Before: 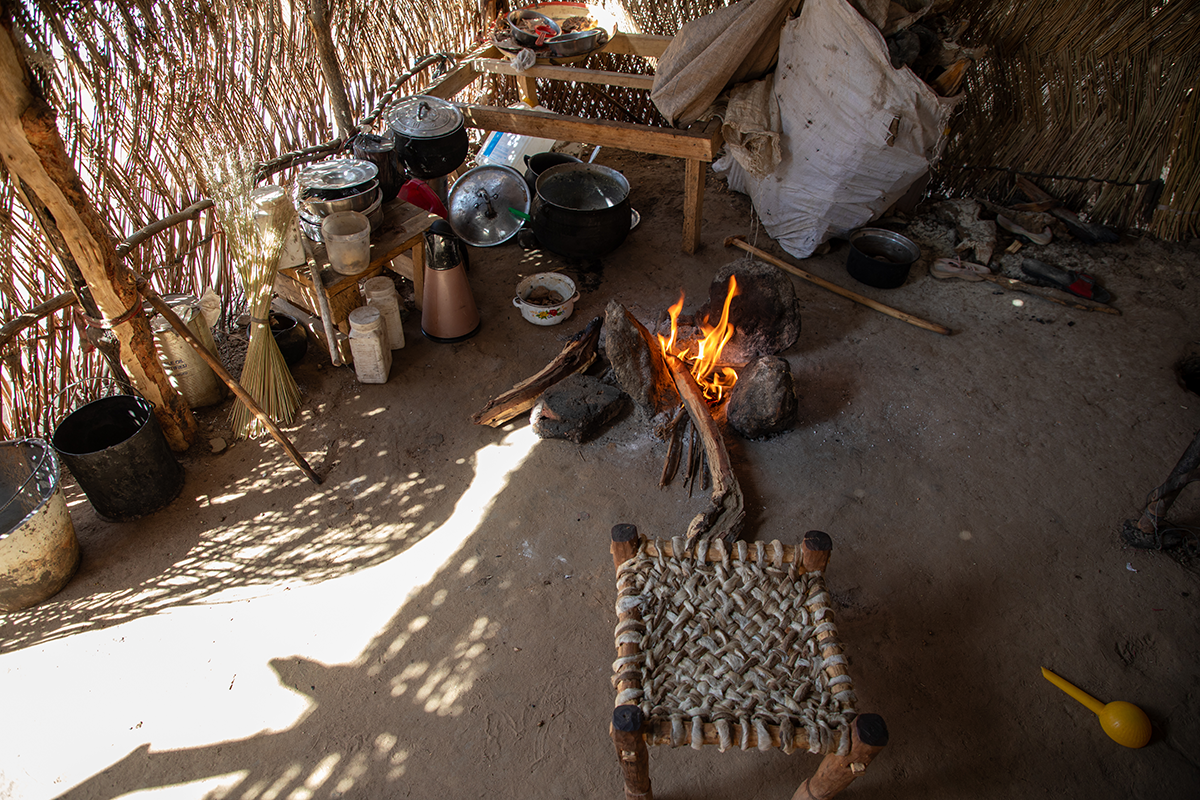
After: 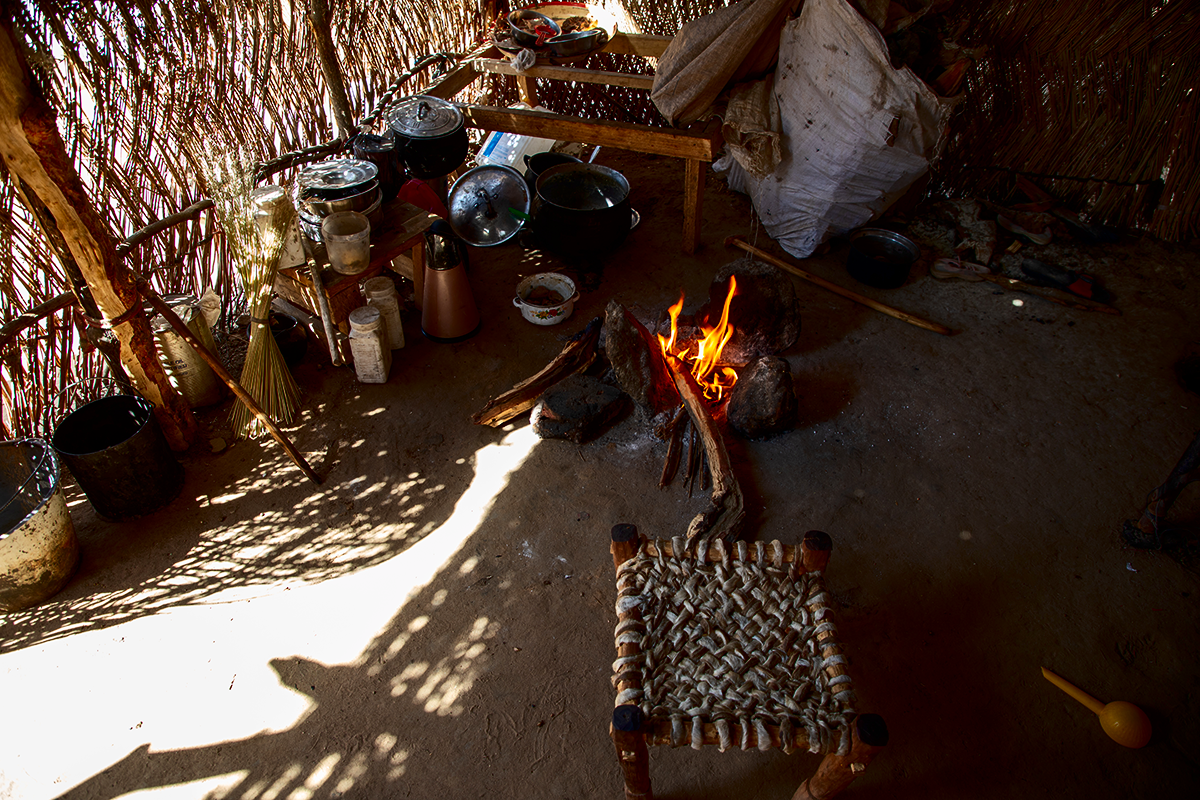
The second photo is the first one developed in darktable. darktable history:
contrast brightness saturation: contrast 0.224, brightness -0.191, saturation 0.241
